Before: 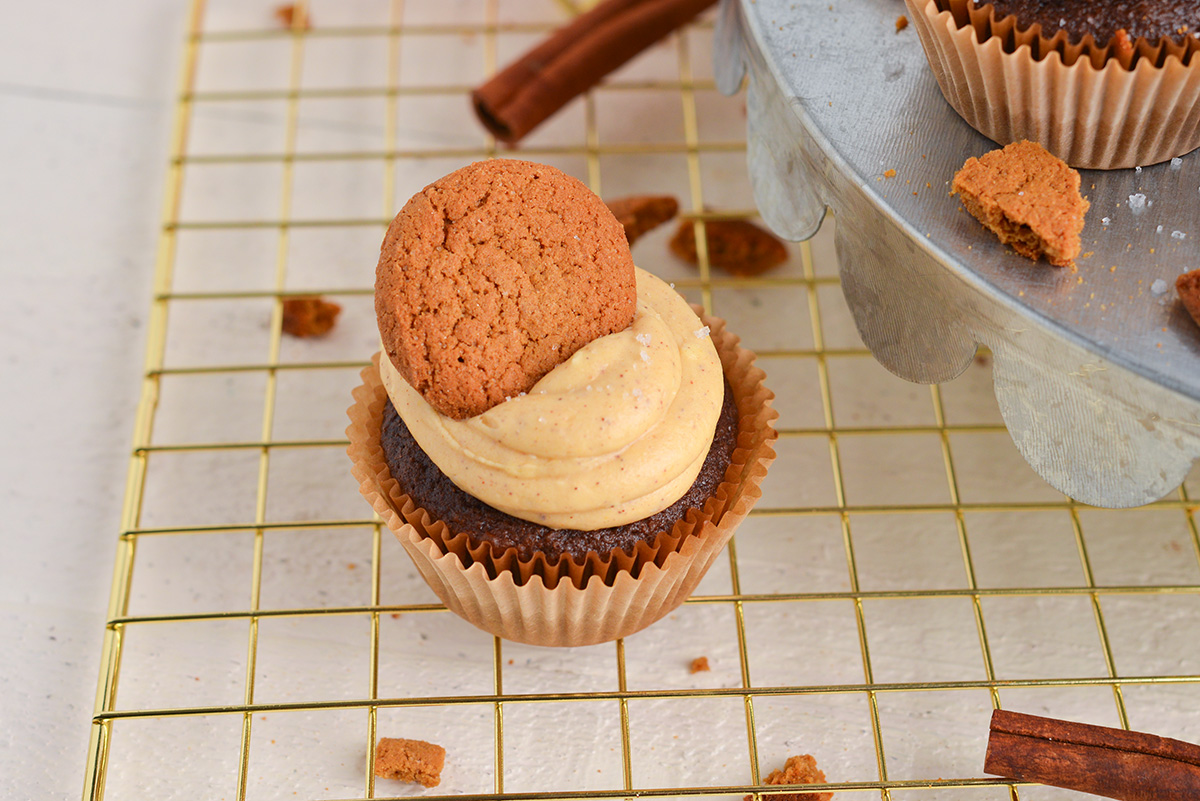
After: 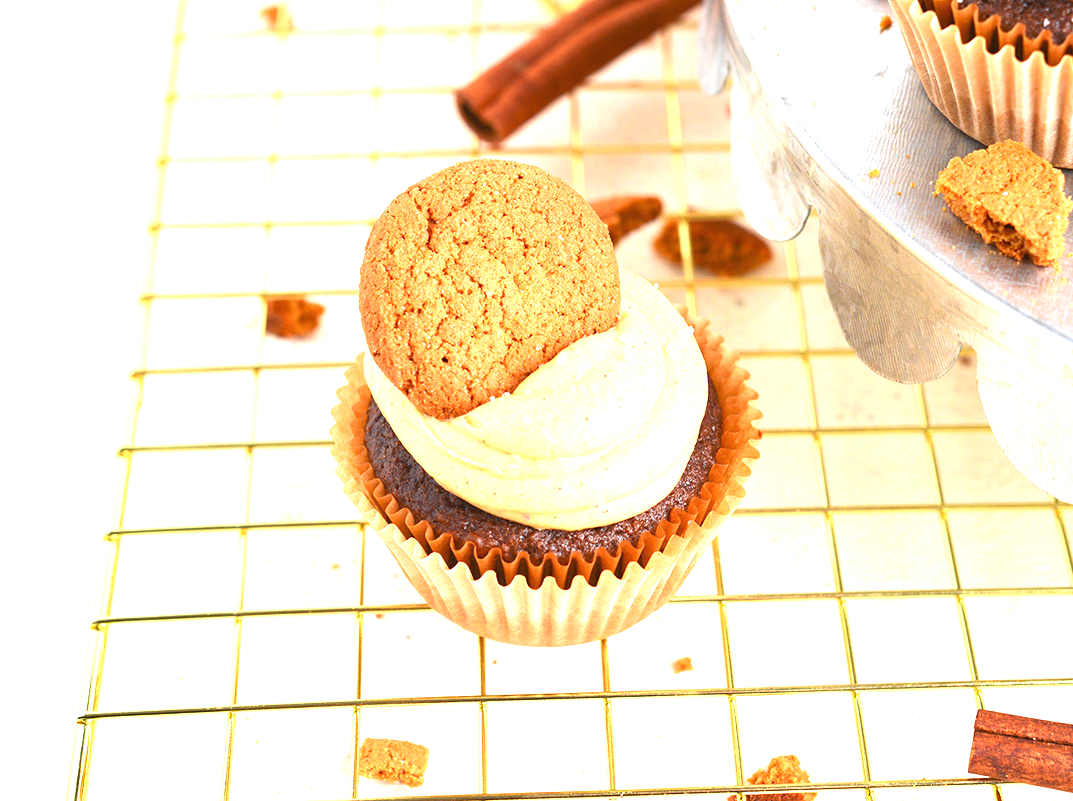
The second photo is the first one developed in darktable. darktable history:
crop and rotate: left 1.351%, right 9.154%
exposure: black level correction 0, exposure 1.35 EV, compensate exposure bias true, compensate highlight preservation false
